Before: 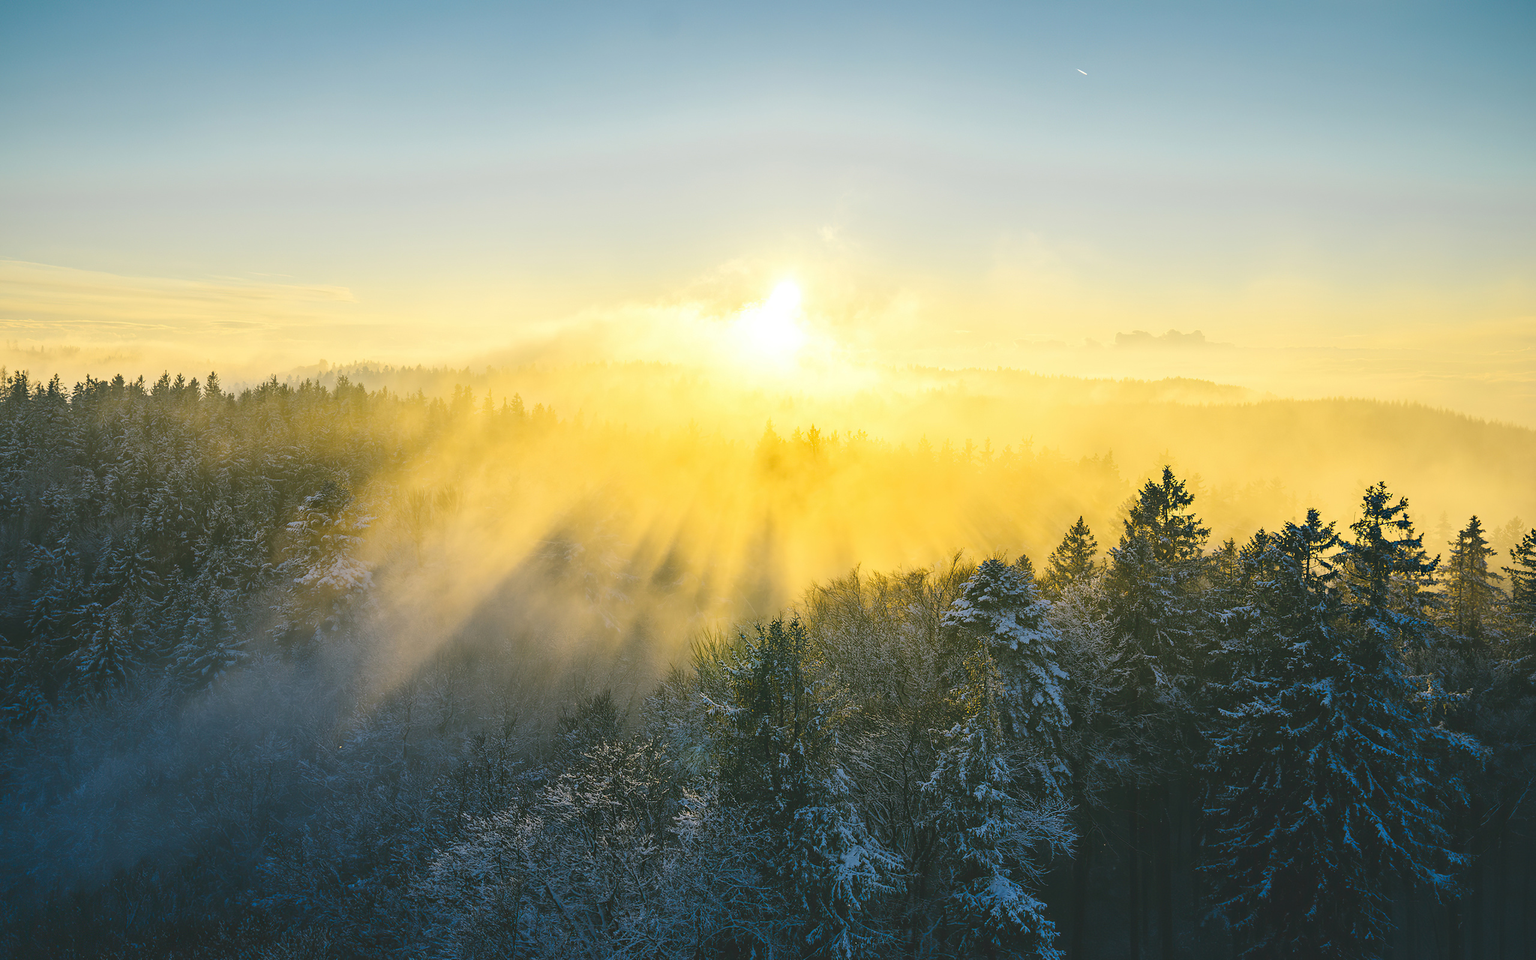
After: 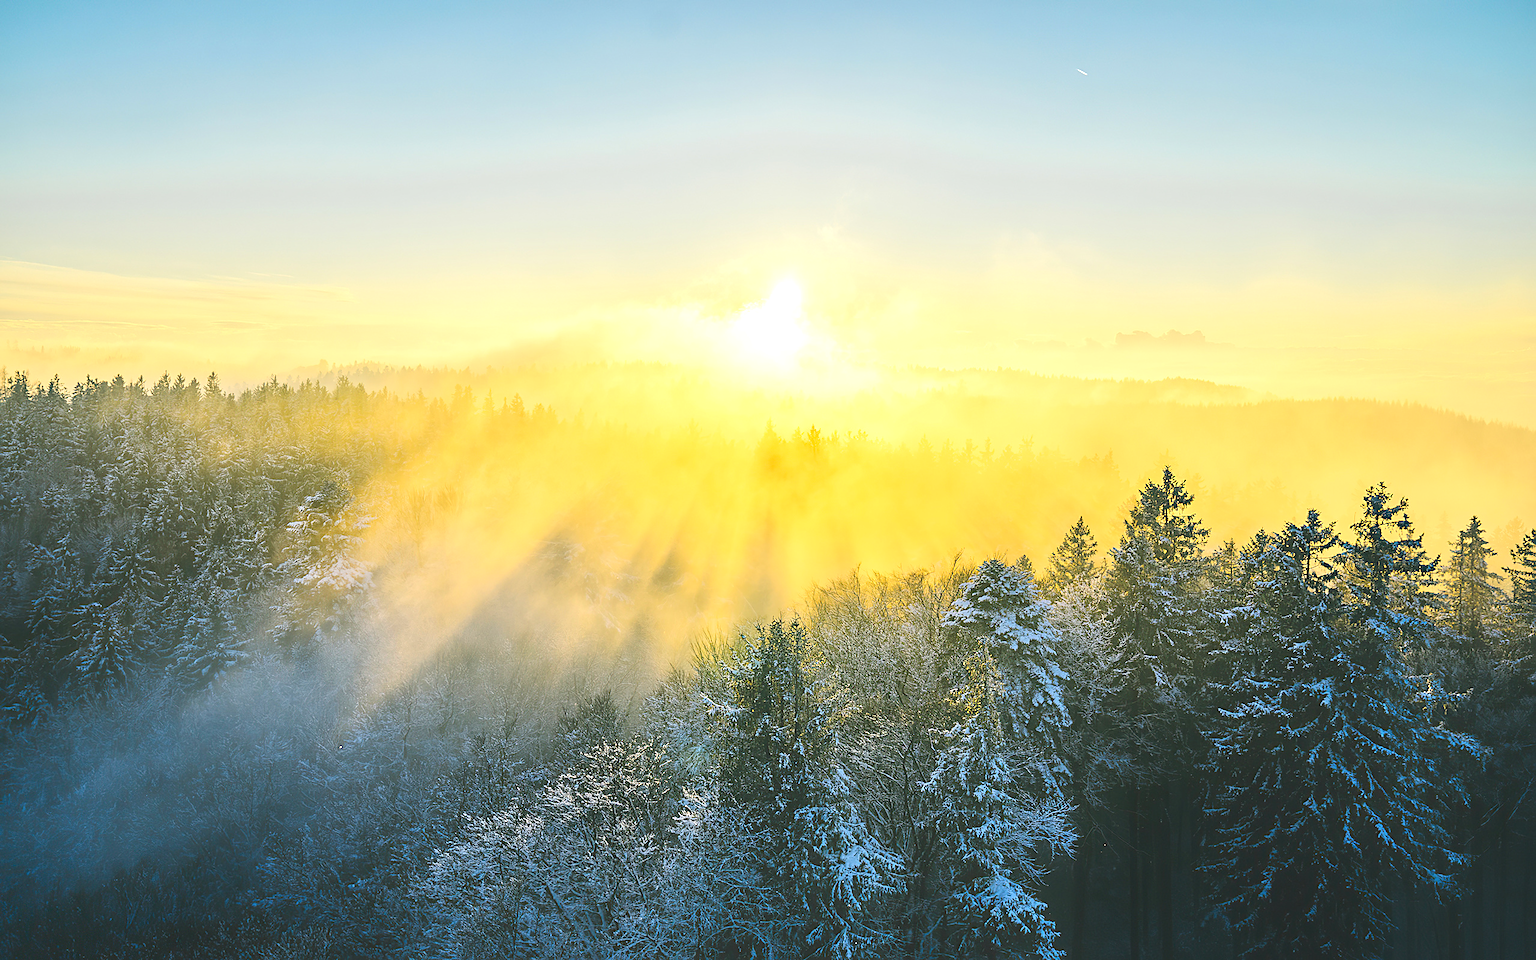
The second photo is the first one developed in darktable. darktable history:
exposure: black level correction 0.002, compensate highlight preservation false
tone equalizer: -7 EV 0.152 EV, -6 EV 0.581 EV, -5 EV 1.12 EV, -4 EV 1.37 EV, -3 EV 1.16 EV, -2 EV 0.6 EV, -1 EV 0.154 EV, edges refinement/feathering 500, mask exposure compensation -1.57 EV, preserve details guided filter
sharpen: on, module defaults
